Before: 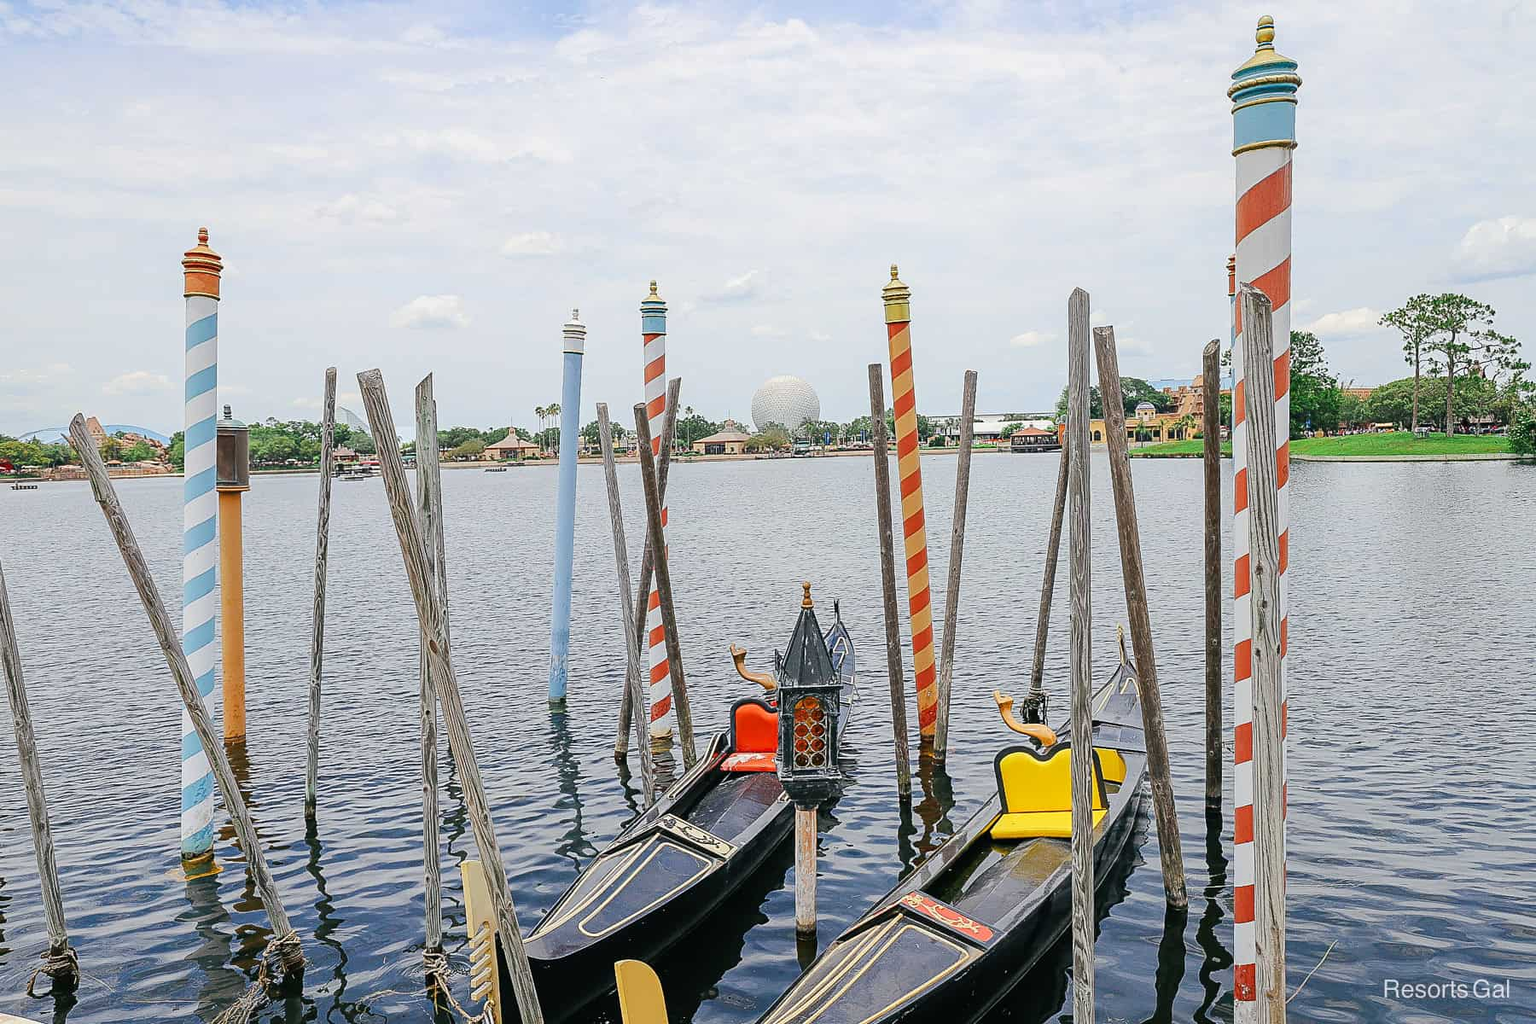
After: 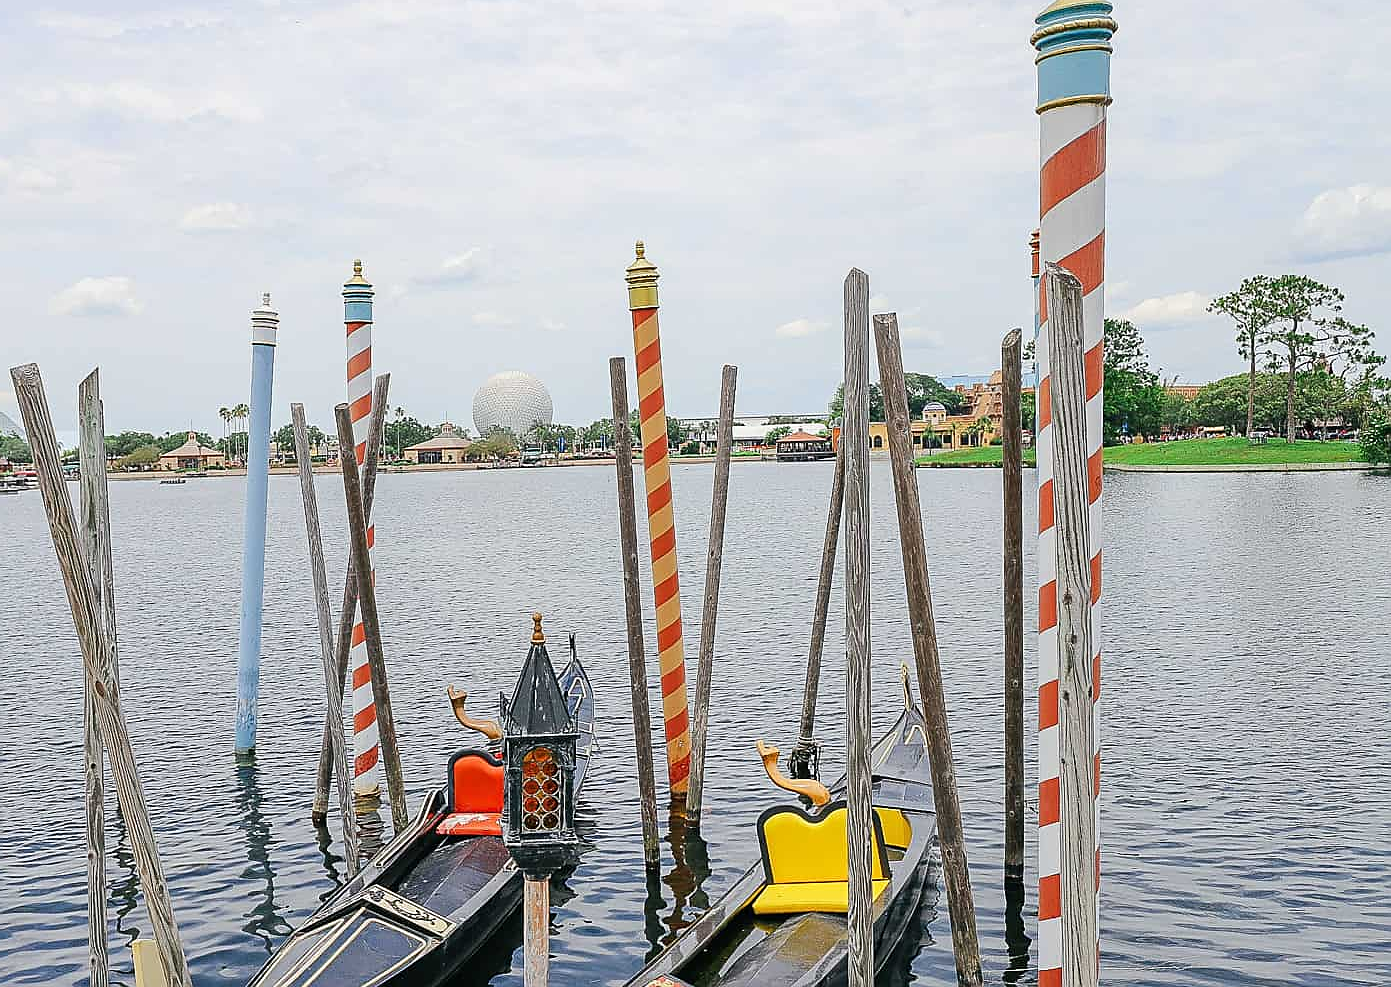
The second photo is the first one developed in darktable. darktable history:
crop: left 22.722%, top 5.83%, bottom 11.878%
sharpen: radius 0.977, amount 0.606
